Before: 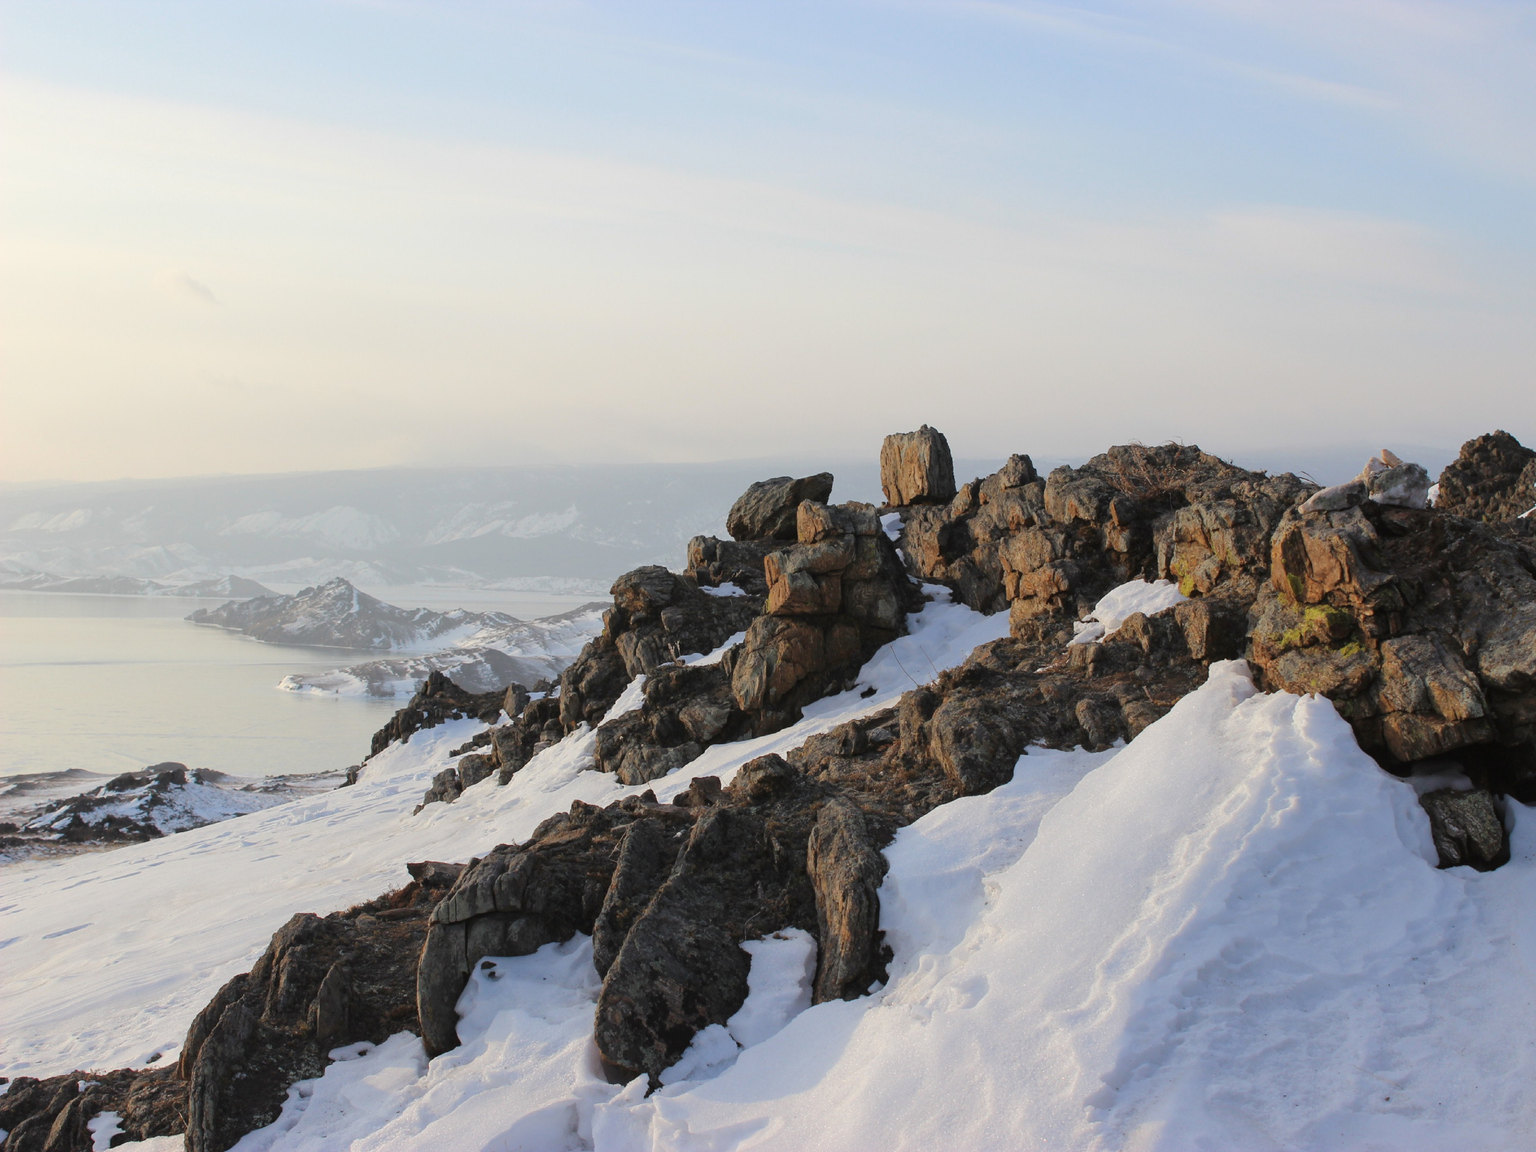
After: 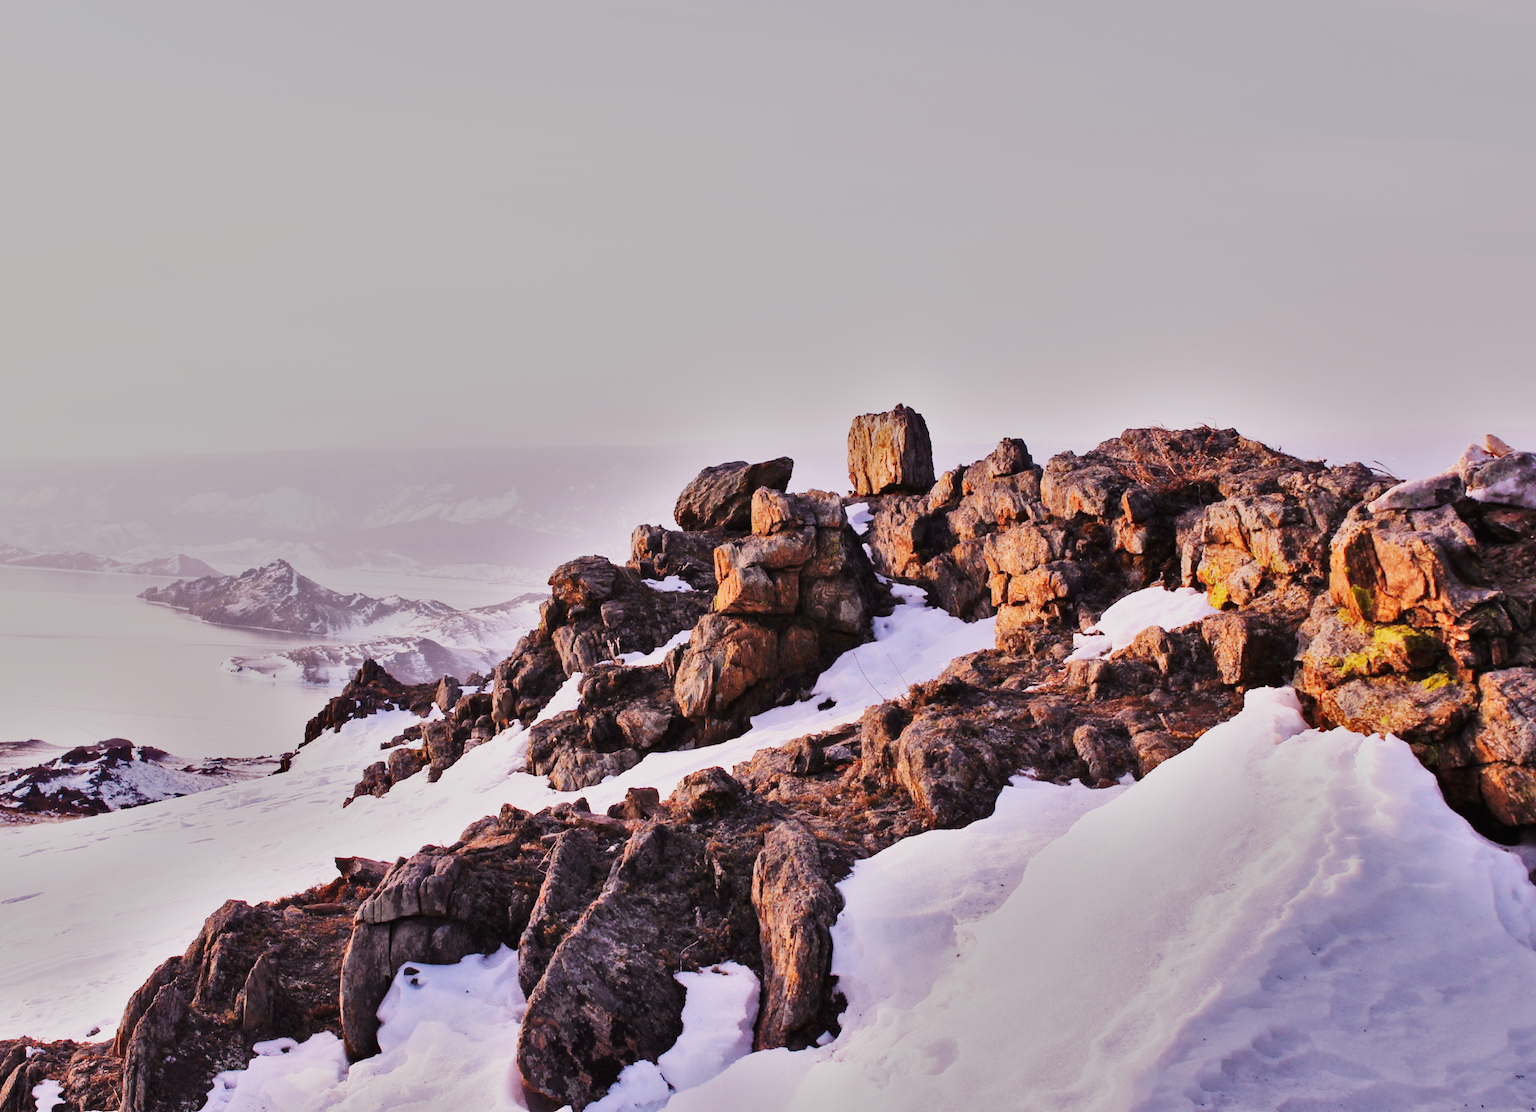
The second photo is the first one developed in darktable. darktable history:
crop: right 9.509%, bottom 0.031%
white balance: red 1.188, blue 1.11
shadows and highlights: shadows 80.73, white point adjustment -9.07, highlights -61.46, soften with gaussian
rotate and perspective: rotation 1.69°, lens shift (vertical) -0.023, lens shift (horizontal) -0.291, crop left 0.025, crop right 0.988, crop top 0.092, crop bottom 0.842
base curve: curves: ch0 [(0, 0) (0.007, 0.004) (0.027, 0.03) (0.046, 0.07) (0.207, 0.54) (0.442, 0.872) (0.673, 0.972) (1, 1)], preserve colors none
